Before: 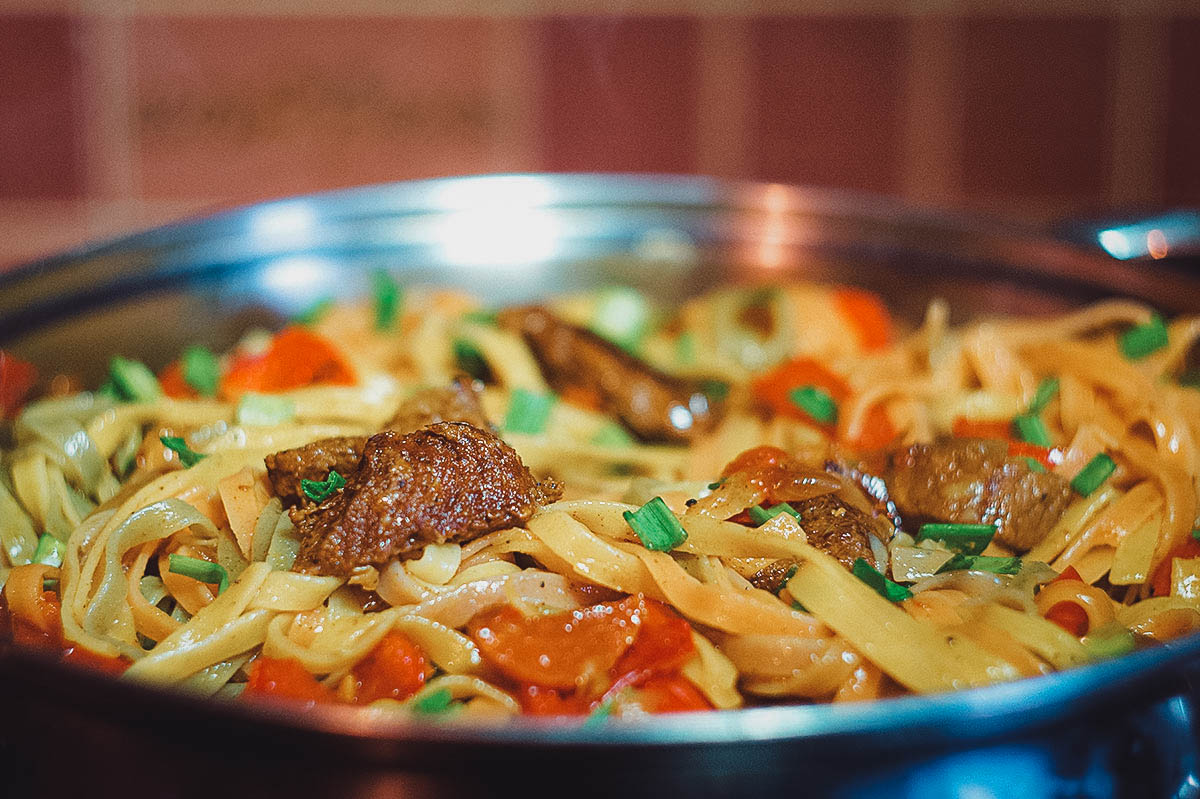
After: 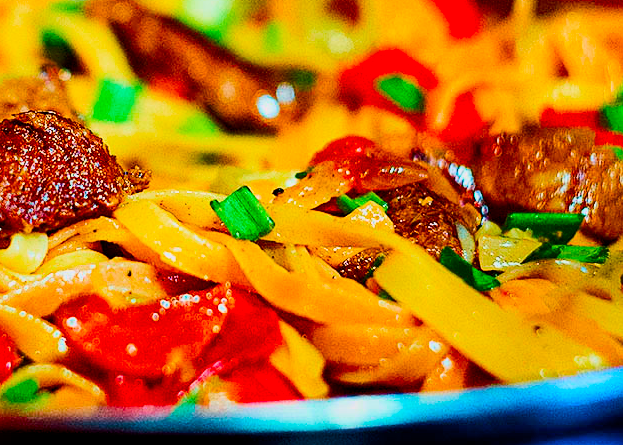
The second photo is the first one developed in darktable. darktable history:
contrast brightness saturation: contrast 0.263, brightness 0.021, saturation 0.873
filmic rgb: middle gray luminance 29.82%, black relative exposure -8.95 EV, white relative exposure 6.99 EV, target black luminance 0%, hardness 2.94, latitude 1.41%, contrast 0.963, highlights saturation mix 5.29%, shadows ↔ highlights balance 11.3%
crop: left 34.443%, top 38.964%, right 13.608%, bottom 5.236%
haze removal: adaptive false
velvia: on, module defaults
color balance rgb: global offset › luminance -0.467%, perceptual saturation grading › global saturation 25.401%, perceptual brilliance grading › global brilliance -5.782%, perceptual brilliance grading › highlights 24.095%, perceptual brilliance grading › mid-tones 6.822%, perceptual brilliance grading › shadows -5.049%
